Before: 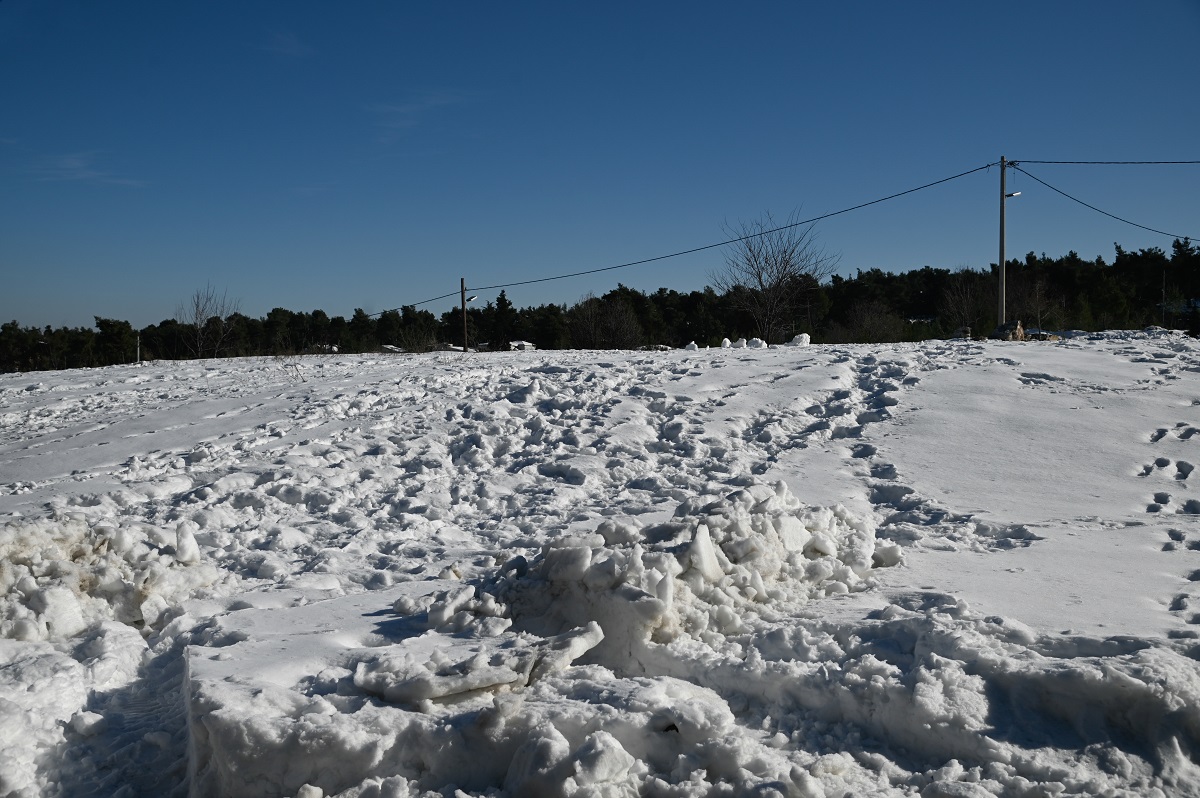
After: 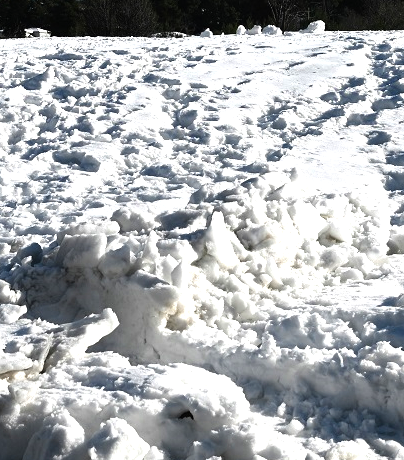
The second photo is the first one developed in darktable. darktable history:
crop: left 40.464%, top 39.224%, right 25.825%, bottom 3.061%
exposure: black level correction 0, exposure 0.499 EV, compensate highlight preservation false
tone equalizer: -8 EV -0.763 EV, -7 EV -0.717 EV, -6 EV -0.582 EV, -5 EV -0.367 EV, -3 EV 0.375 EV, -2 EV 0.6 EV, -1 EV 0.683 EV, +0 EV 0.767 EV
